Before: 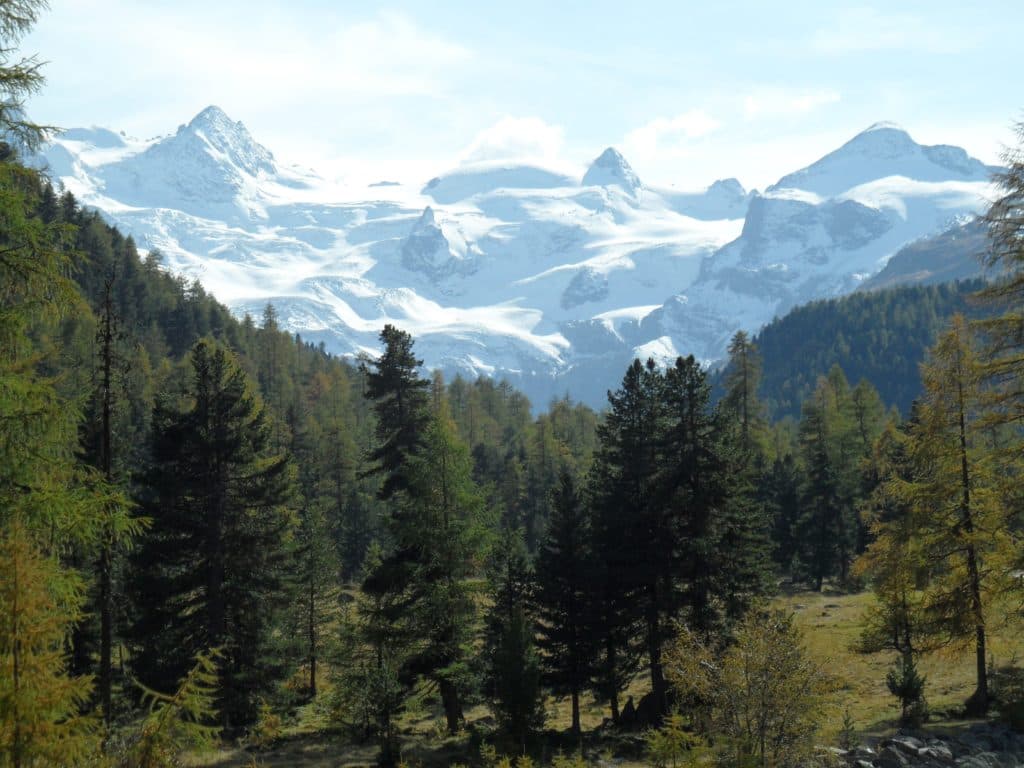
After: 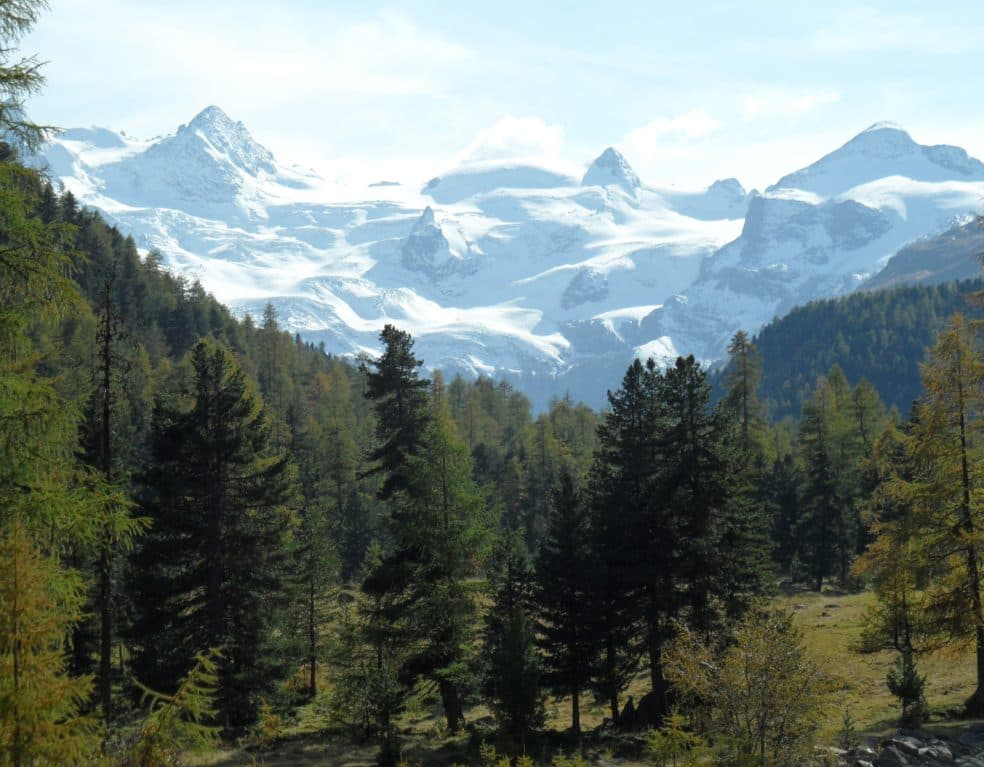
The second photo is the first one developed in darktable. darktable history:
crop: right 3.848%, bottom 0.032%
